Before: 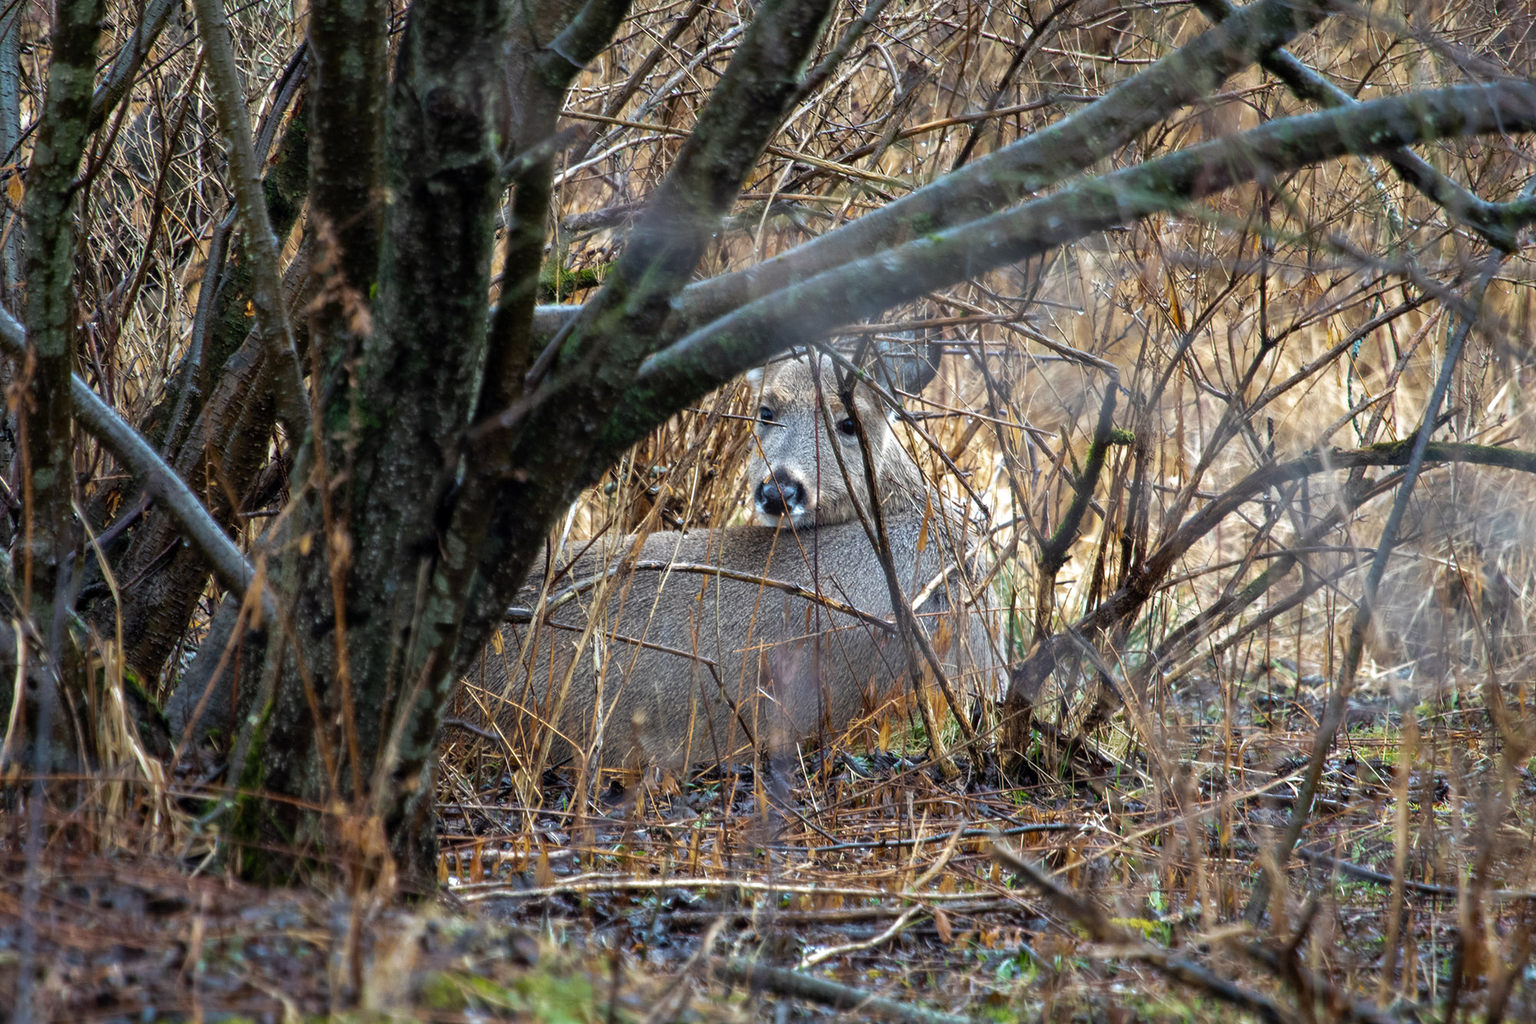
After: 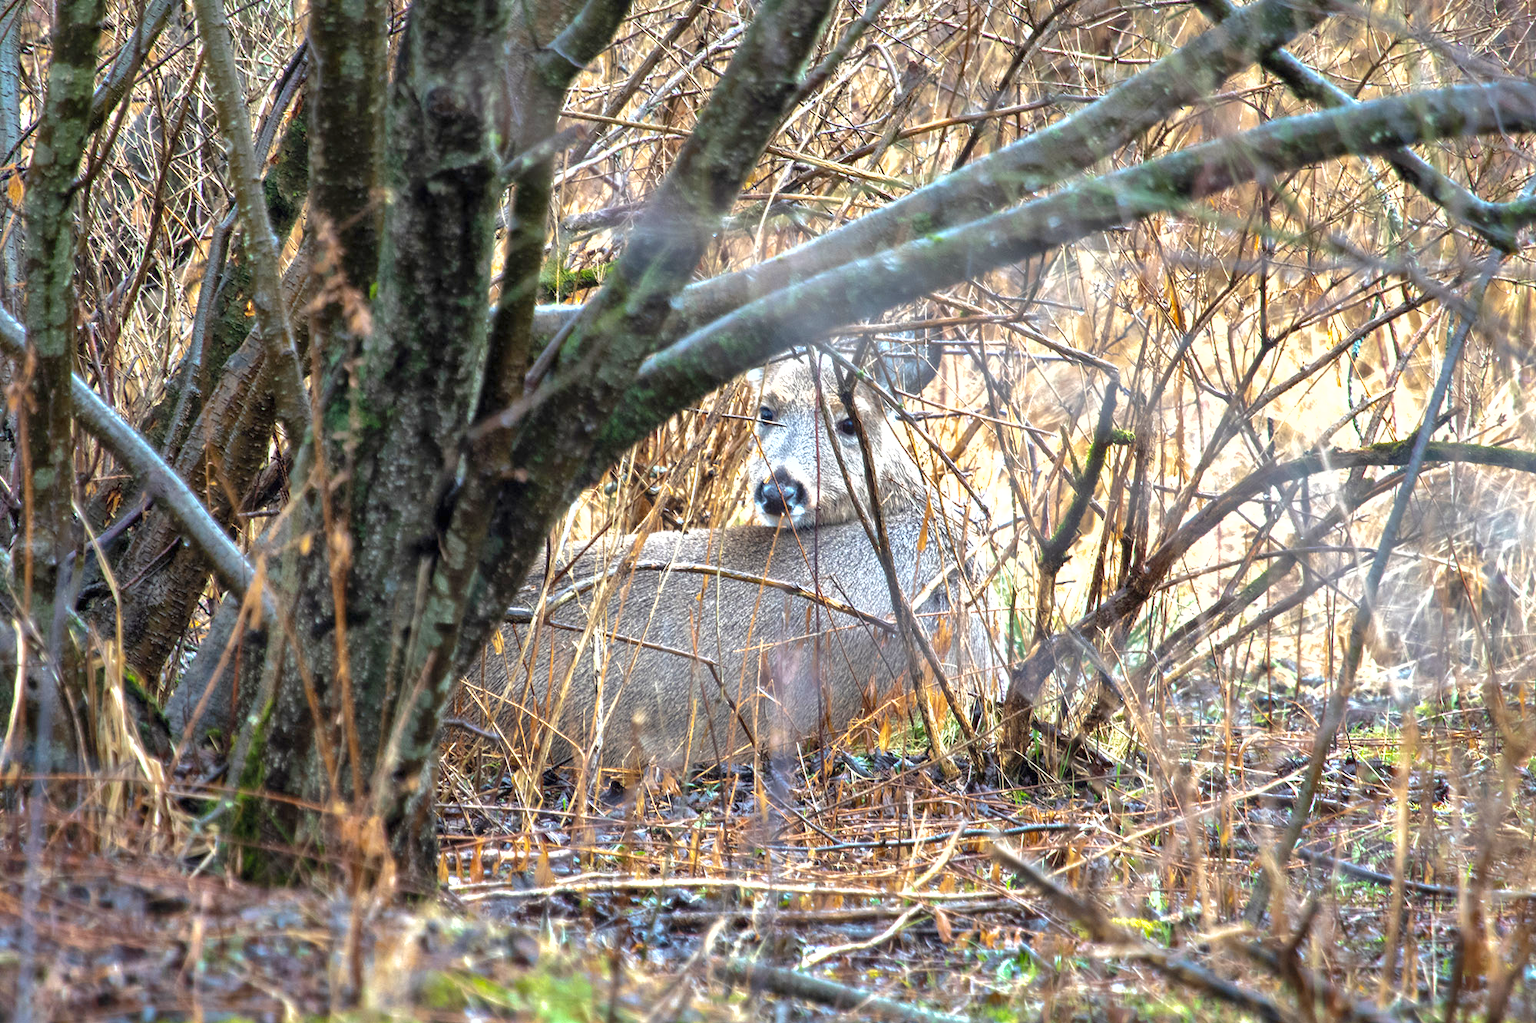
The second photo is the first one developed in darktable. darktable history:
shadows and highlights: on, module defaults
exposure: black level correction 0, exposure 1.2 EV, compensate exposure bias true, compensate highlight preservation false
